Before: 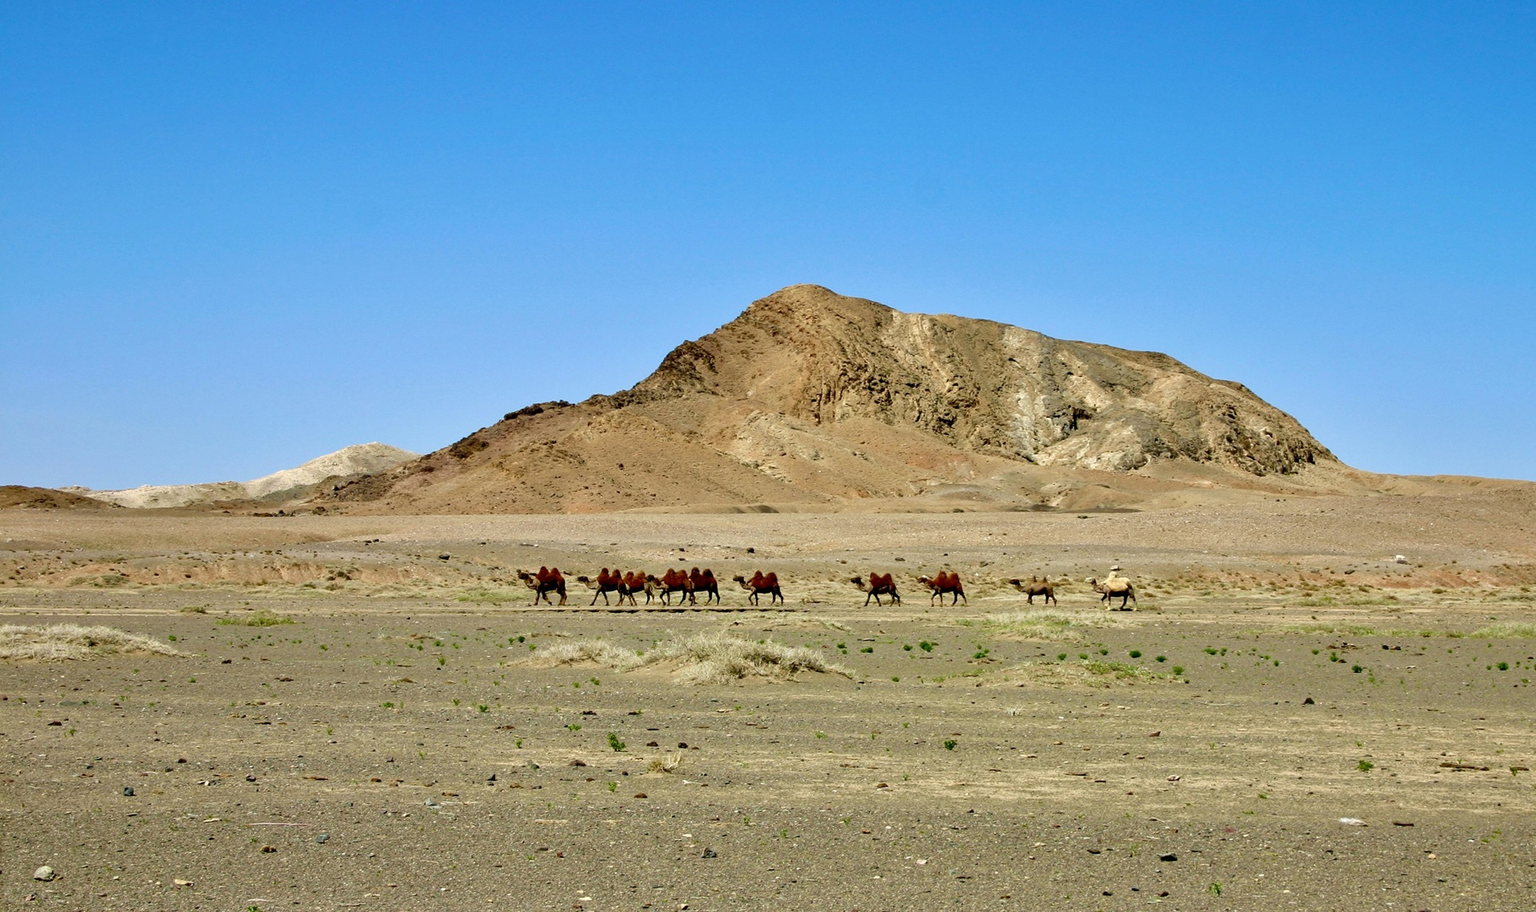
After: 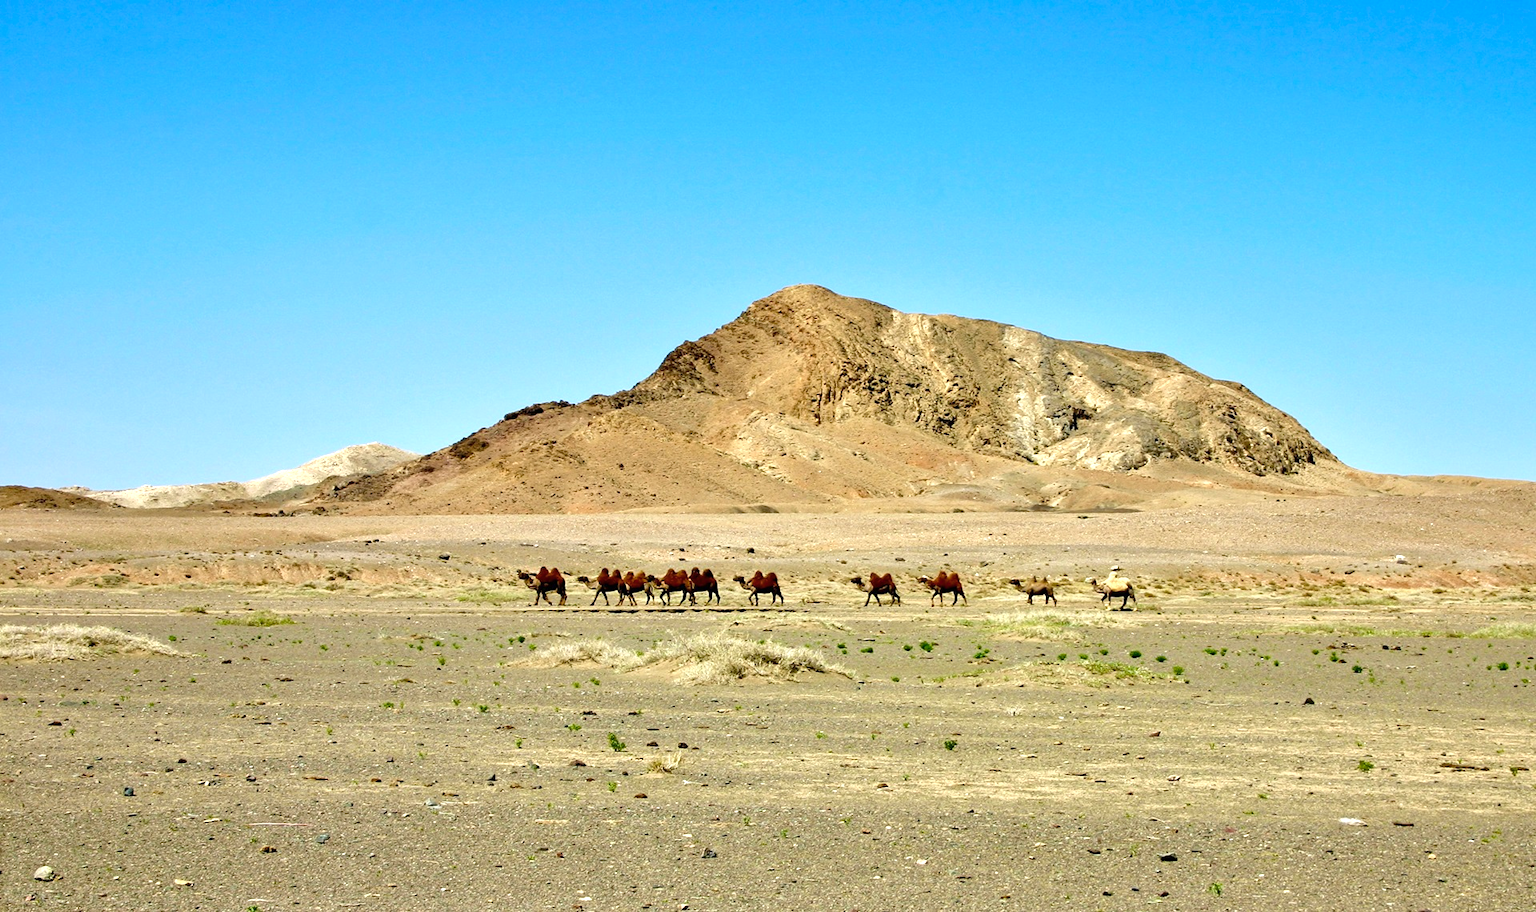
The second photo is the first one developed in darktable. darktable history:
contrast brightness saturation: saturation -0.056
shadows and highlights: shadows 12.88, white point adjustment 1.32, highlights -2.09, soften with gaussian
color balance rgb: power › hue 73.7°, linear chroma grading › global chroma 14.64%, perceptual saturation grading › global saturation -0.345%
exposure: exposure 0.582 EV, compensate exposure bias true, compensate highlight preservation false
